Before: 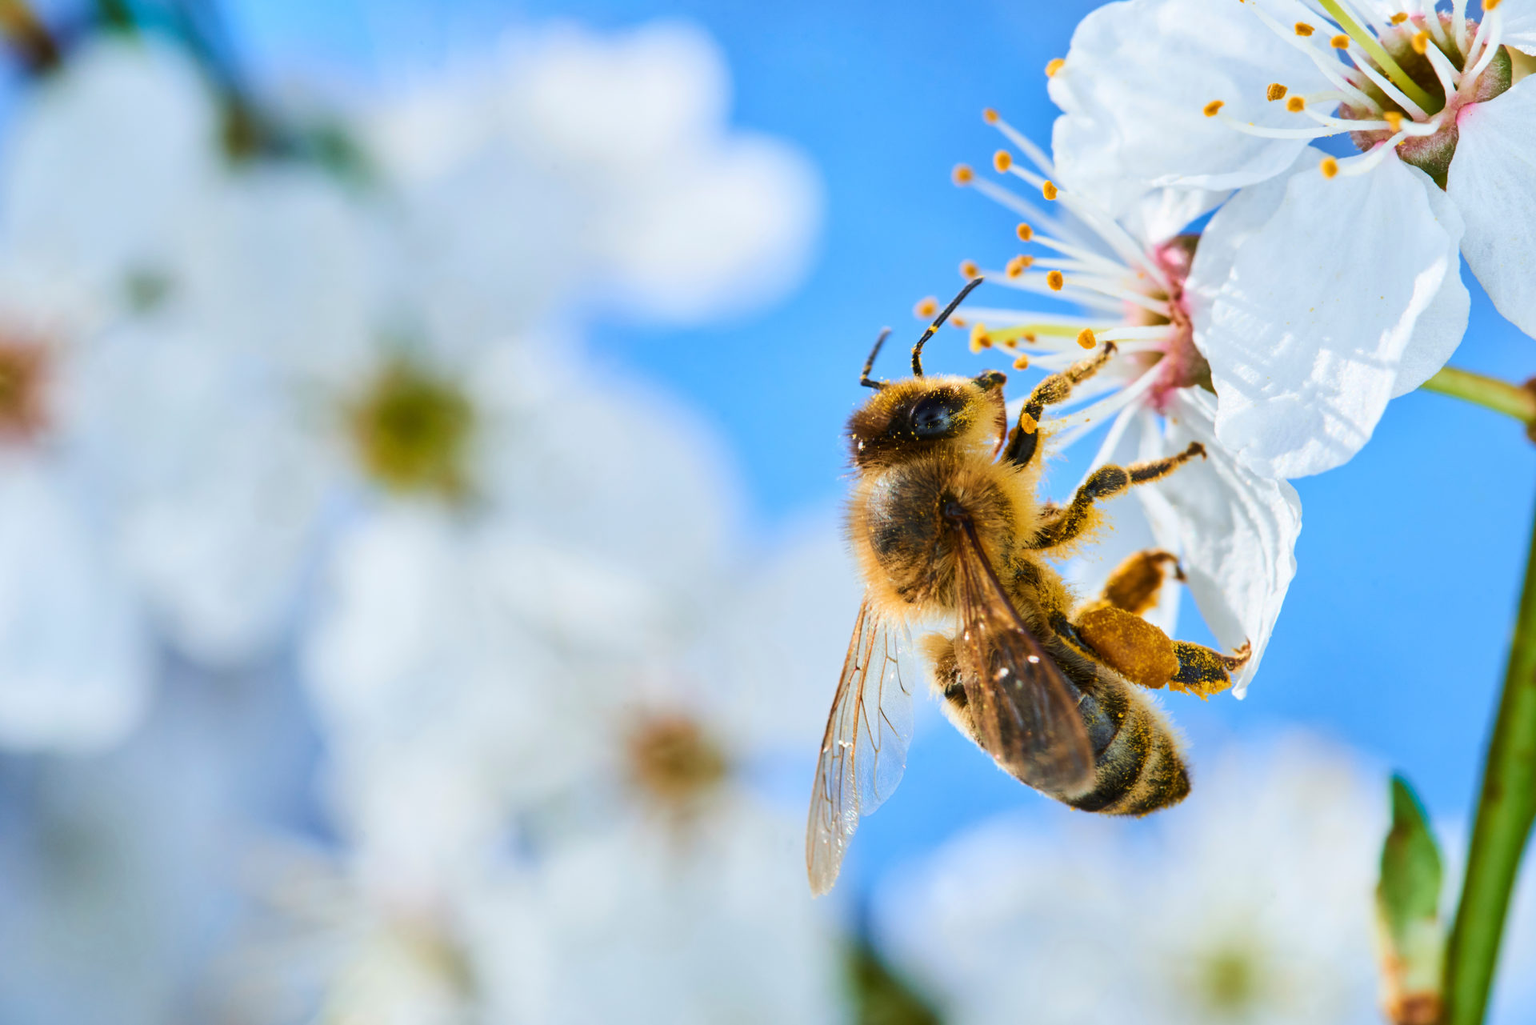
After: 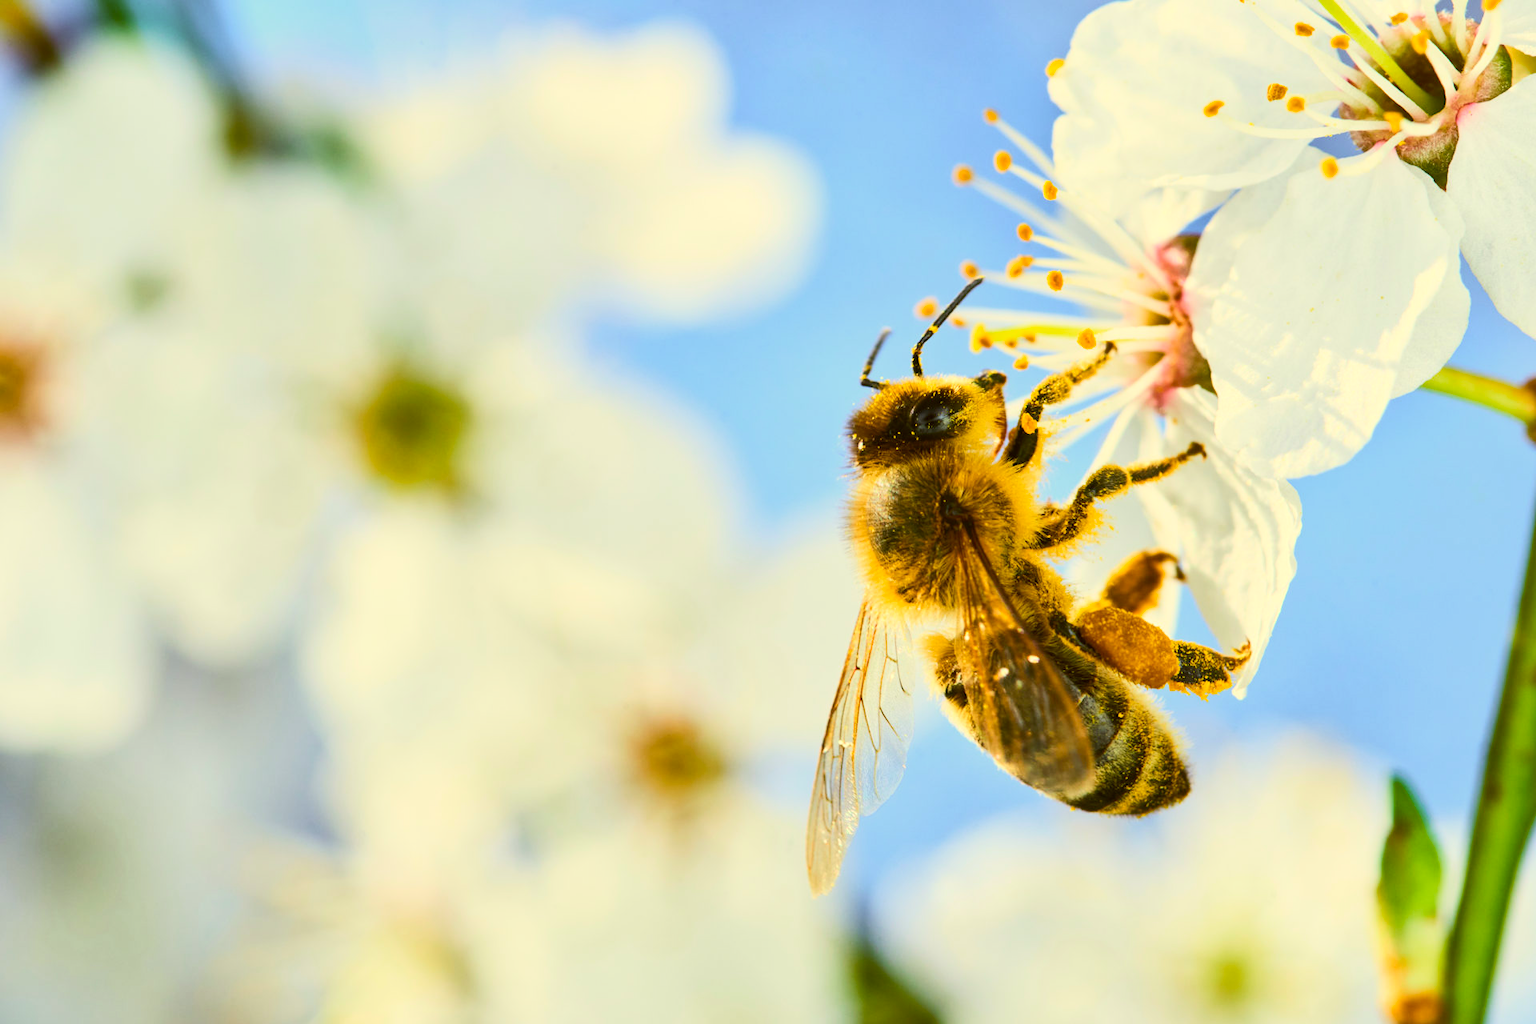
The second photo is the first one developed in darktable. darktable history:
color correction: highlights a* 0.129, highlights b* 28.93, shadows a* -0.196, shadows b* 21.08
contrast brightness saturation: contrast 0.196, brightness 0.15, saturation 0.143
